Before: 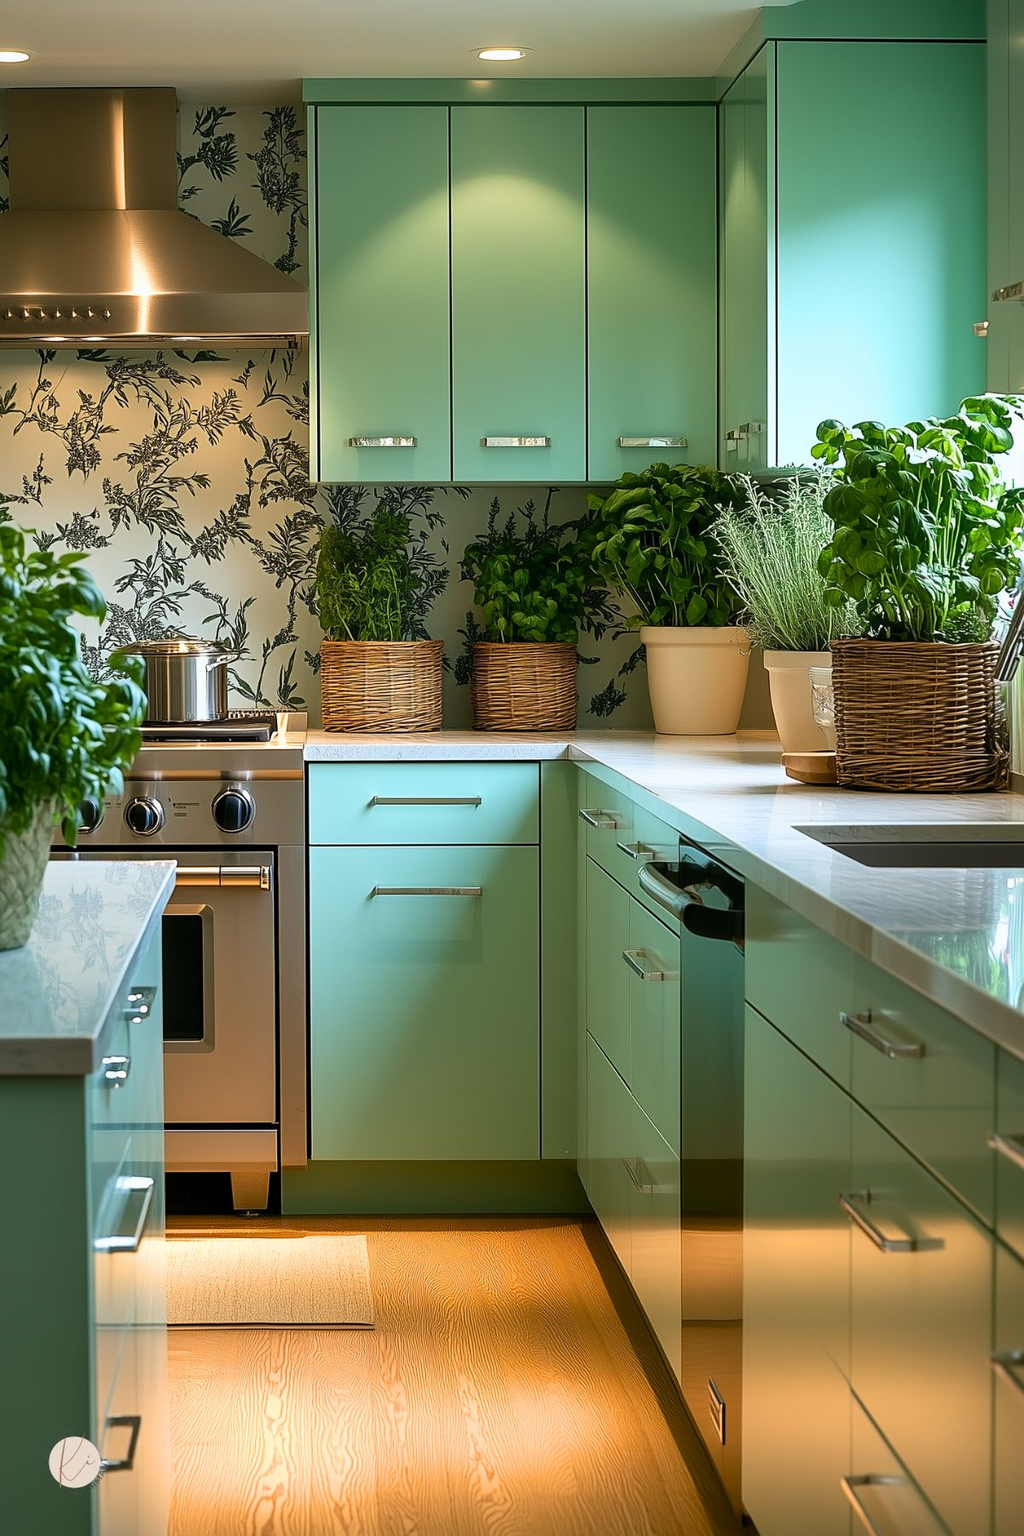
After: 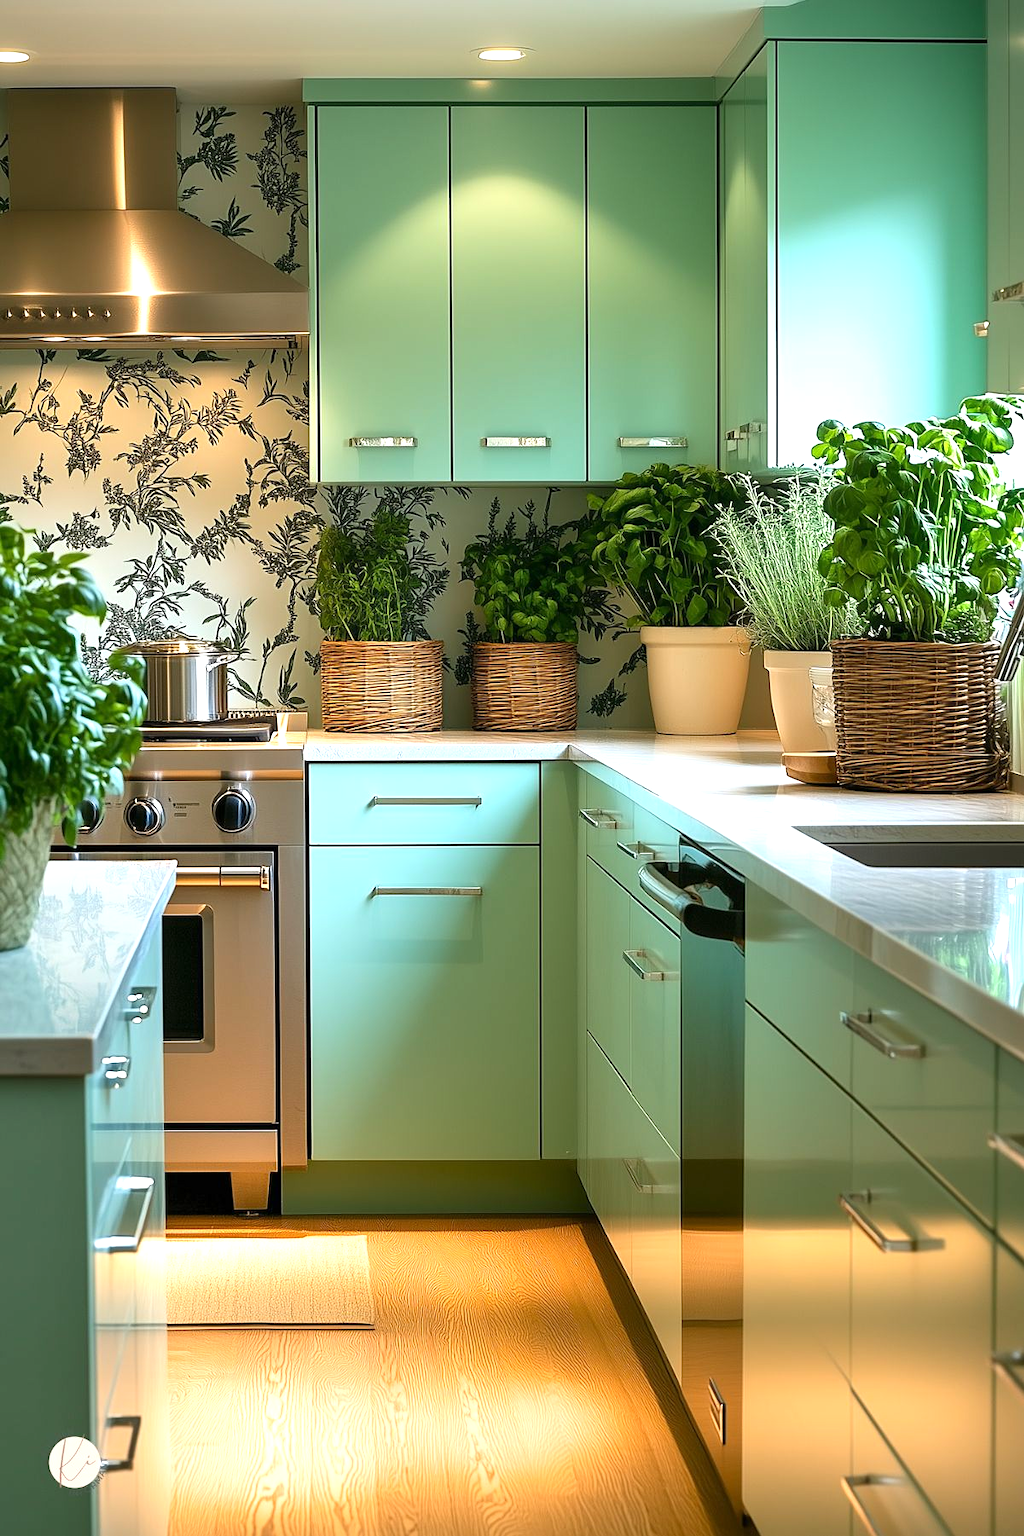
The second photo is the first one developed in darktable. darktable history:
exposure: exposure 0.608 EV, compensate highlight preservation false
